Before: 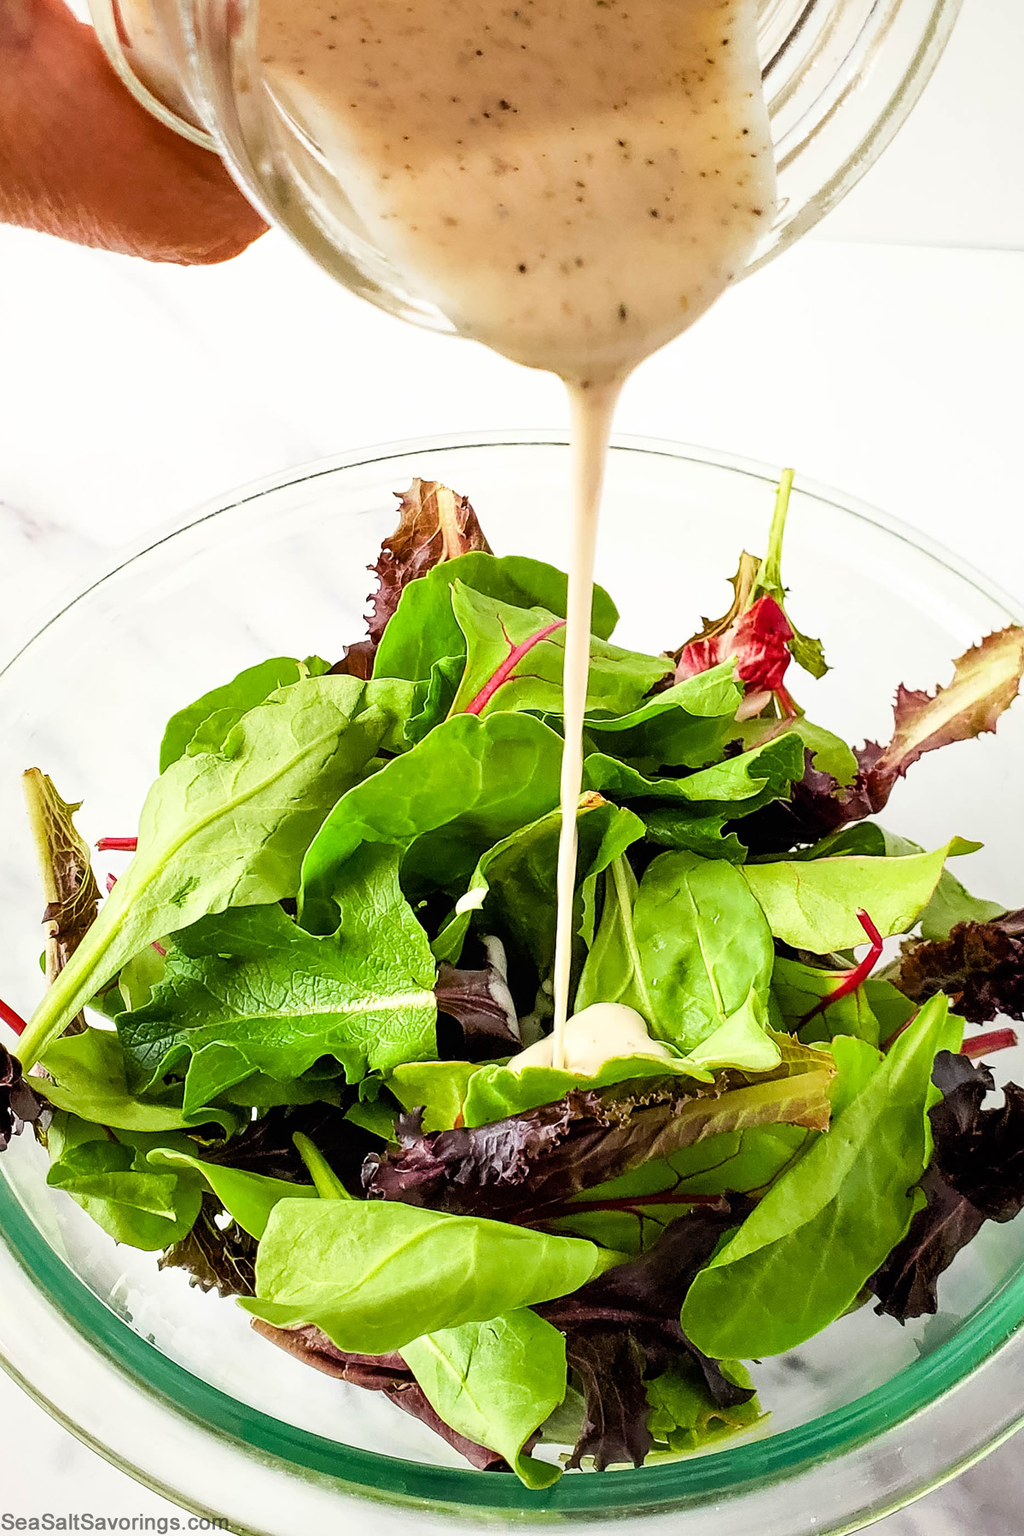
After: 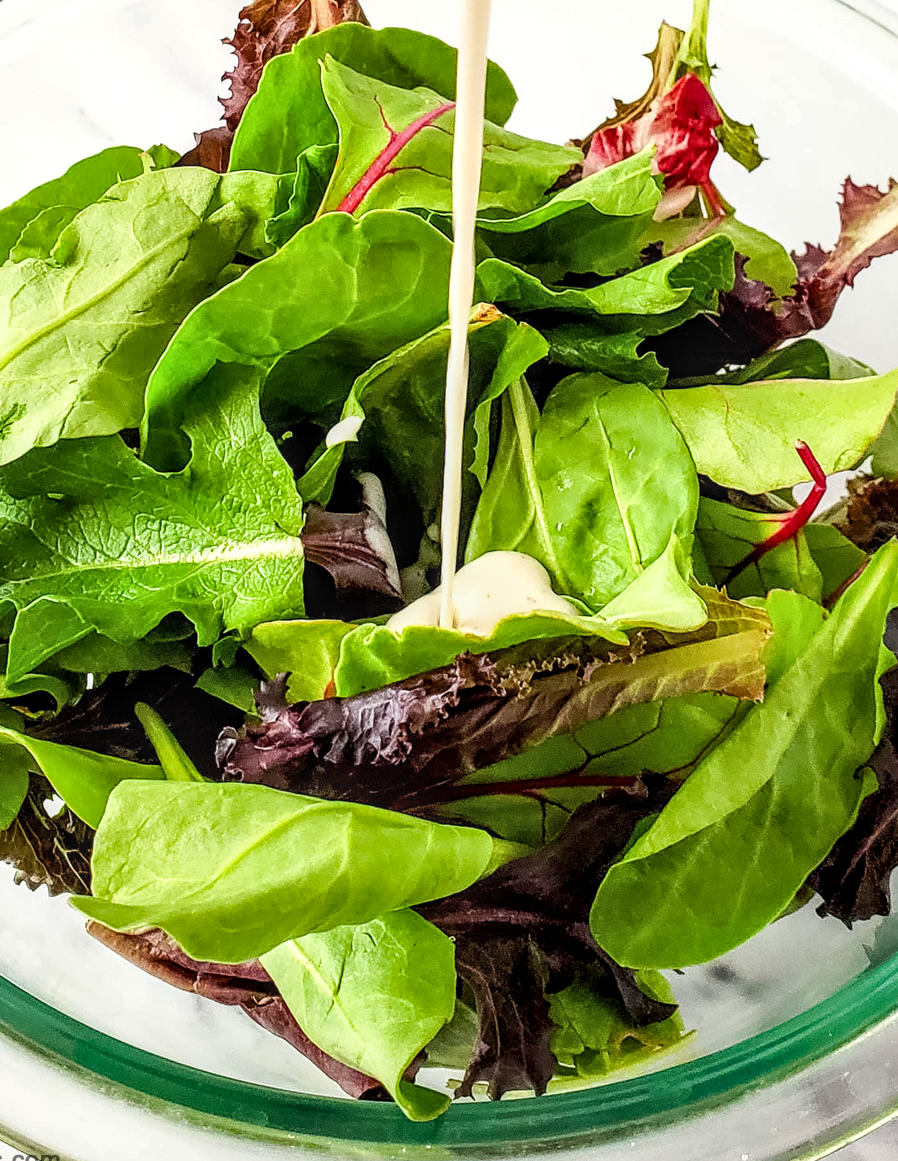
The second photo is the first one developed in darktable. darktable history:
crop and rotate: left 17.414%, top 34.669%, right 7.689%, bottom 0.808%
local contrast: detail 130%
